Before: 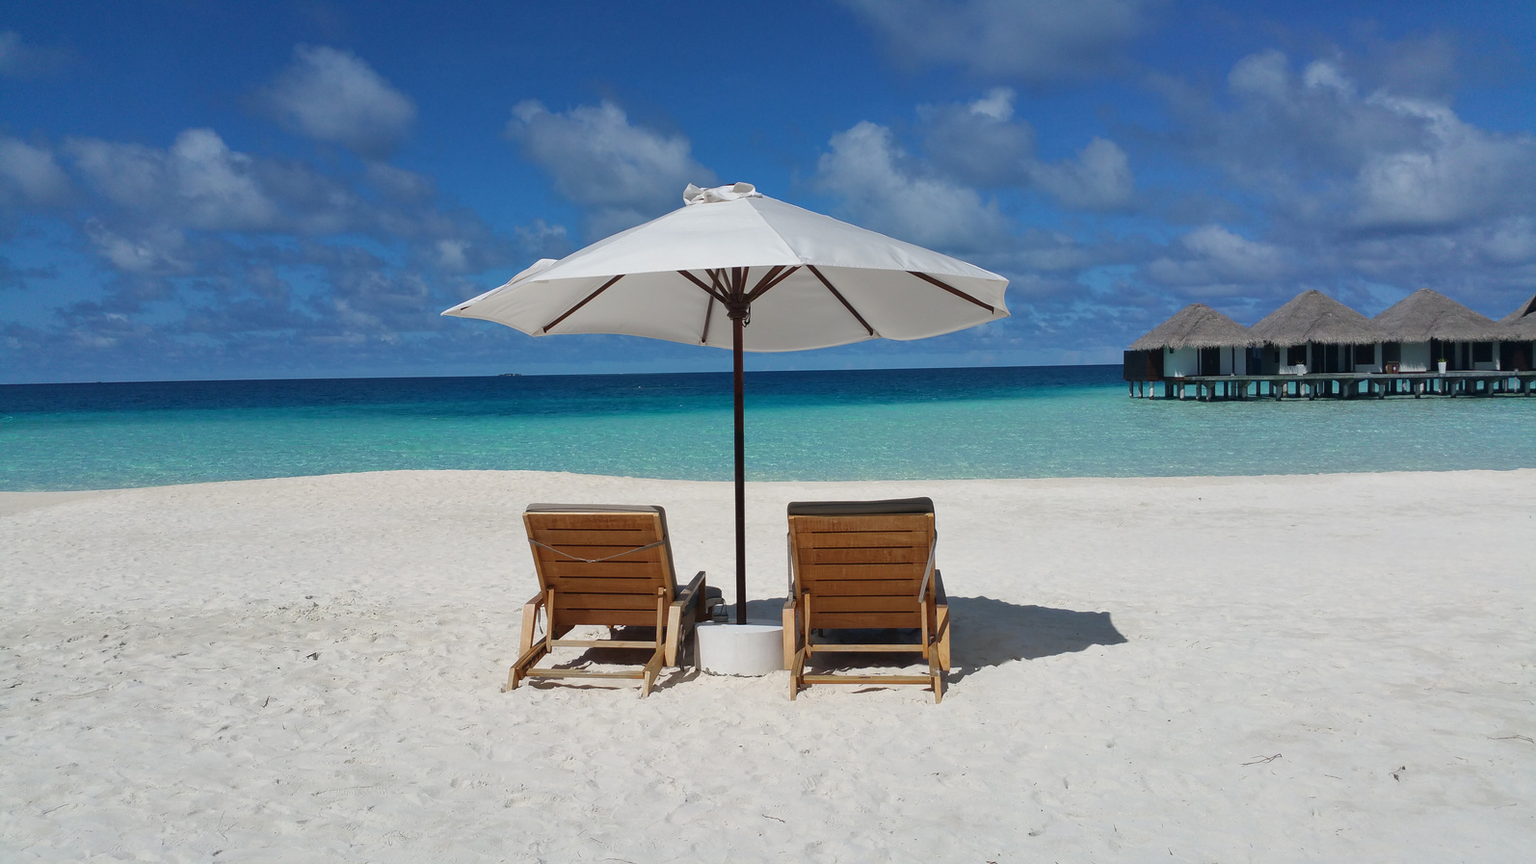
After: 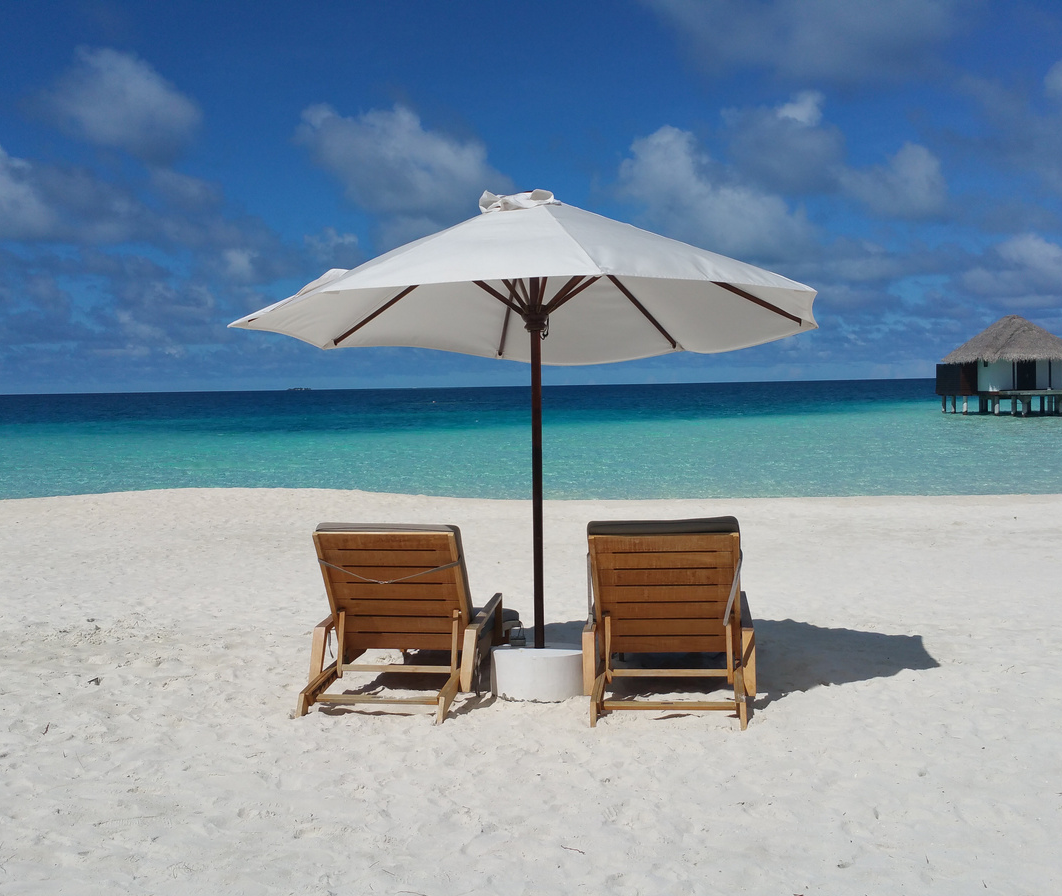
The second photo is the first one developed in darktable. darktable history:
crop and rotate: left 14.436%, right 18.898%
exposure: compensate exposure bias true, compensate highlight preservation false
